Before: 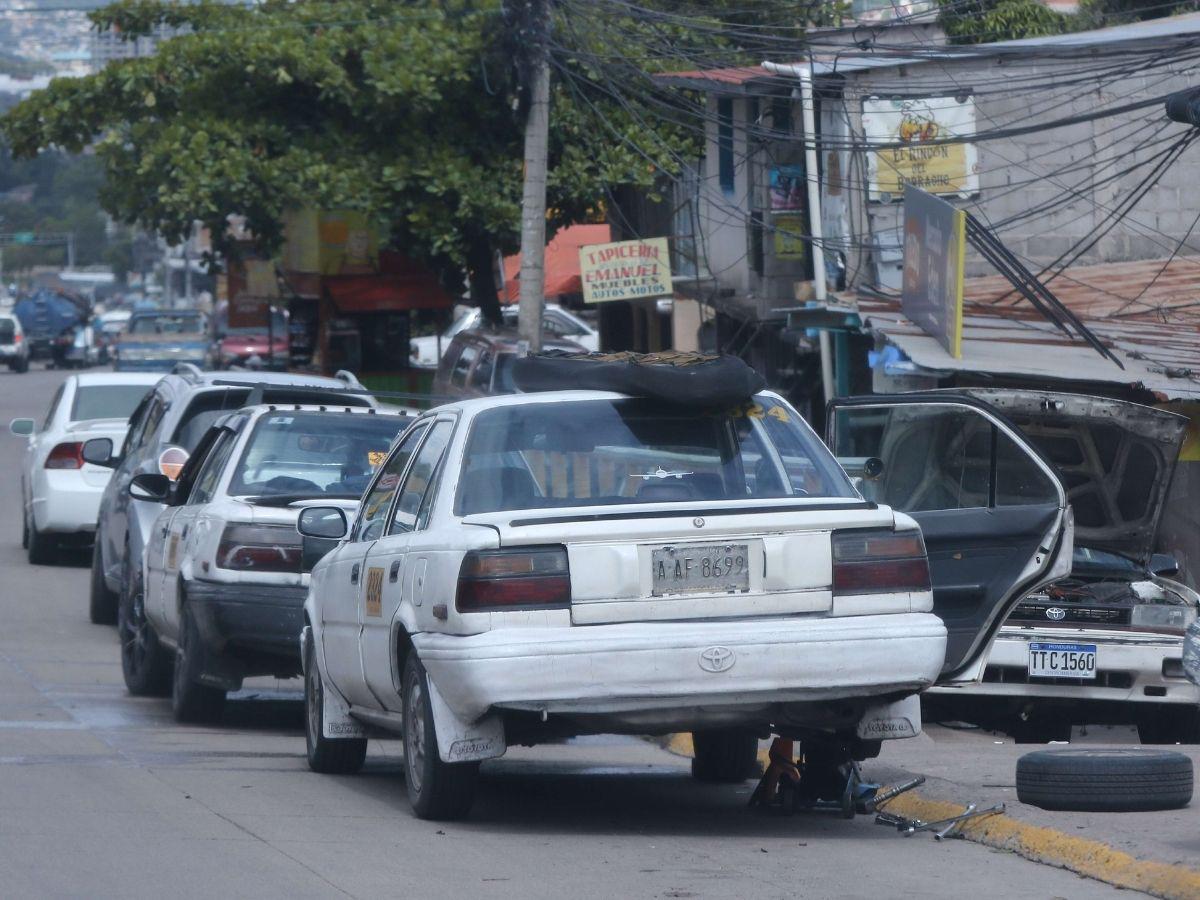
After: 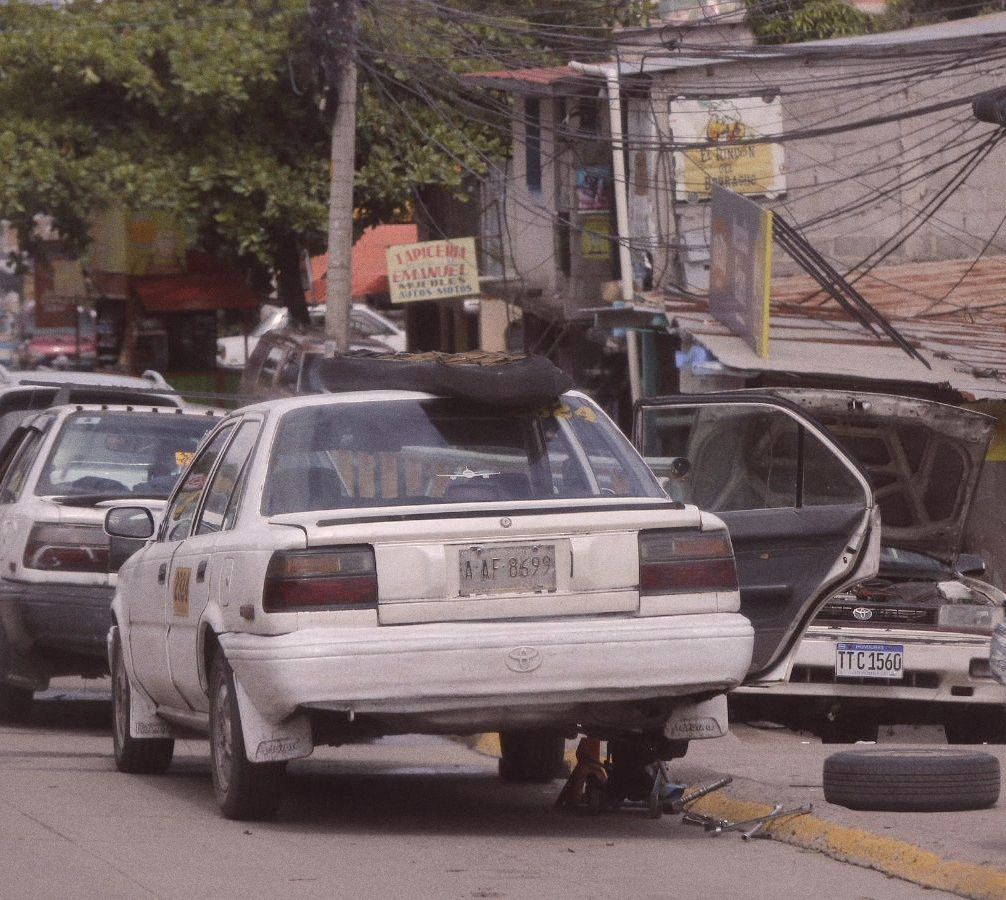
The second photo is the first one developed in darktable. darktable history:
color correction: highlights a* 10.21, highlights b* 9.79, shadows a* 8.61, shadows b* 7.88, saturation 0.8
crop: left 16.145%
shadows and highlights: shadows 40, highlights -60
grain: coarseness 0.09 ISO
